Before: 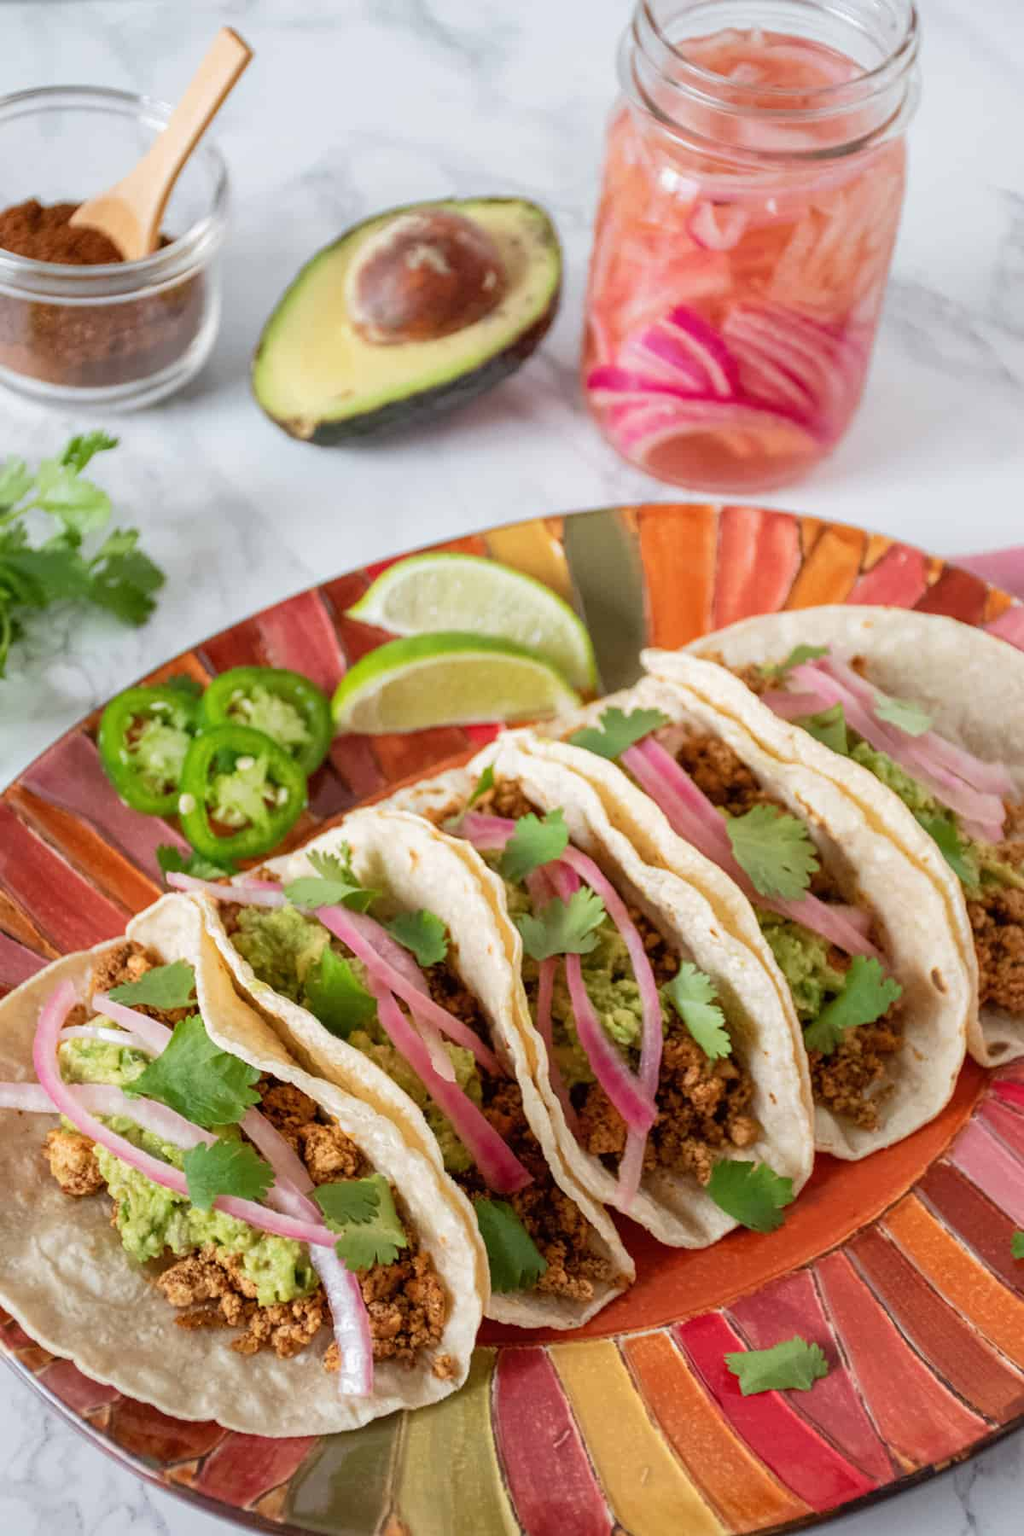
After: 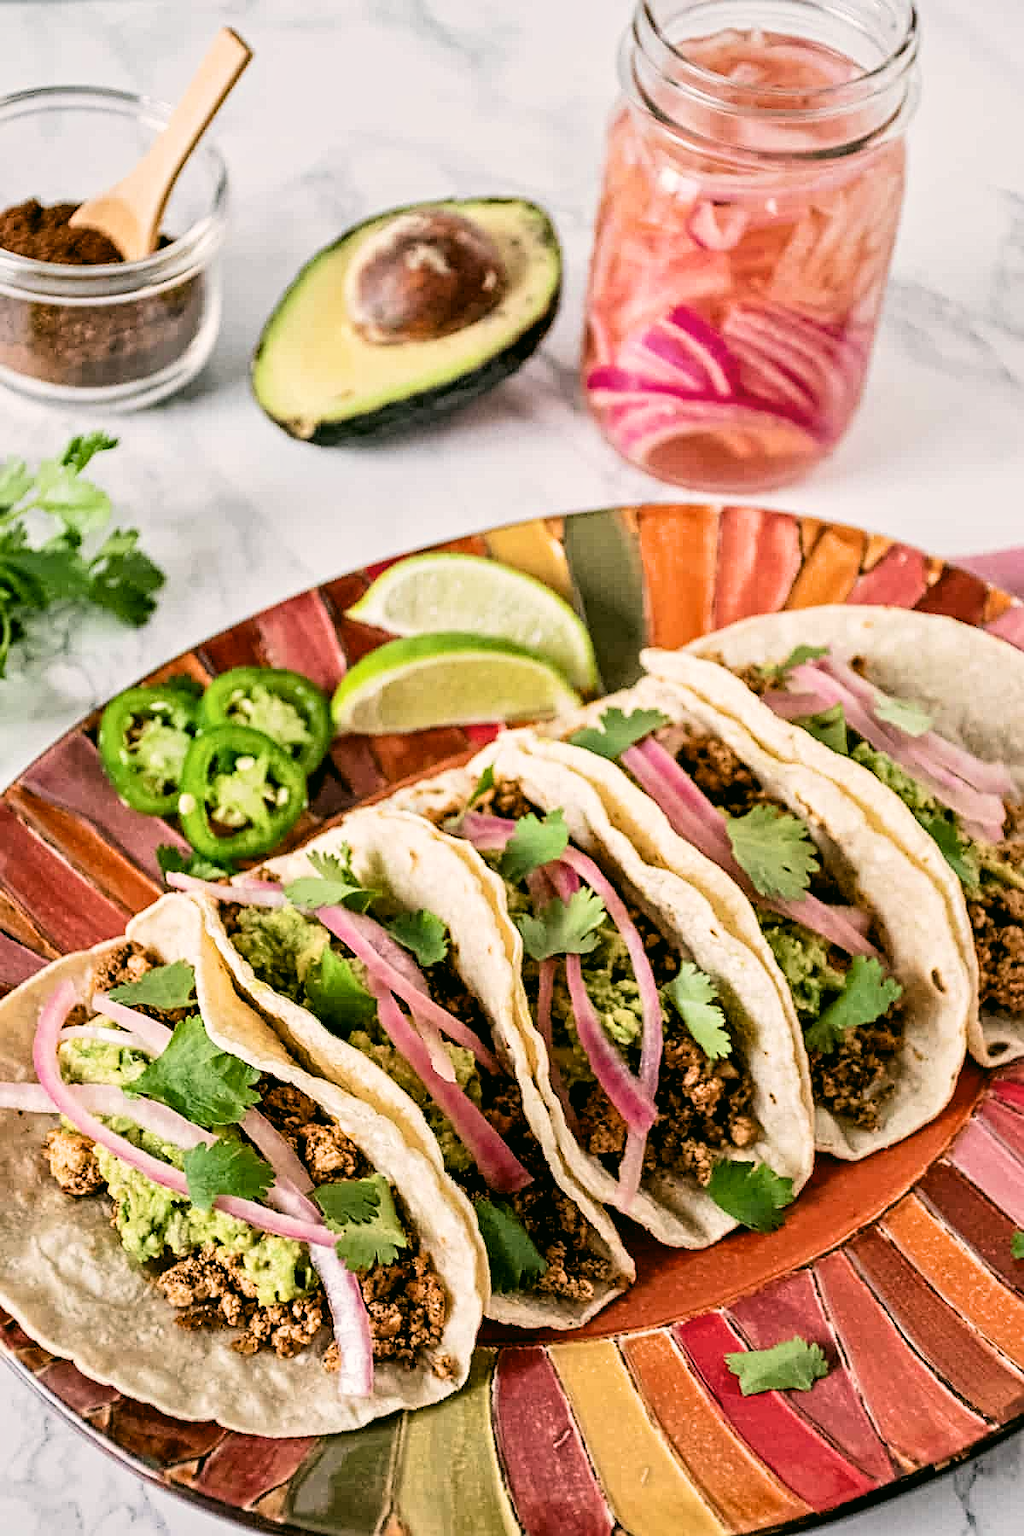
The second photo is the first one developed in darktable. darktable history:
exposure: exposure 0.19 EV, compensate exposure bias true, compensate highlight preservation false
sharpen: radius 0.978, amount 0.61
contrast equalizer: y [[0.5, 0.542, 0.583, 0.625, 0.667, 0.708], [0.5 ×6], [0.5 ×6], [0 ×6], [0 ×6]]
color correction: highlights a* 4.02, highlights b* 4.92, shadows a* -6.93, shadows b* 5.05
filmic rgb: black relative exposure -16 EV, white relative exposure 6.29 EV, hardness 5.1, contrast 1.351
